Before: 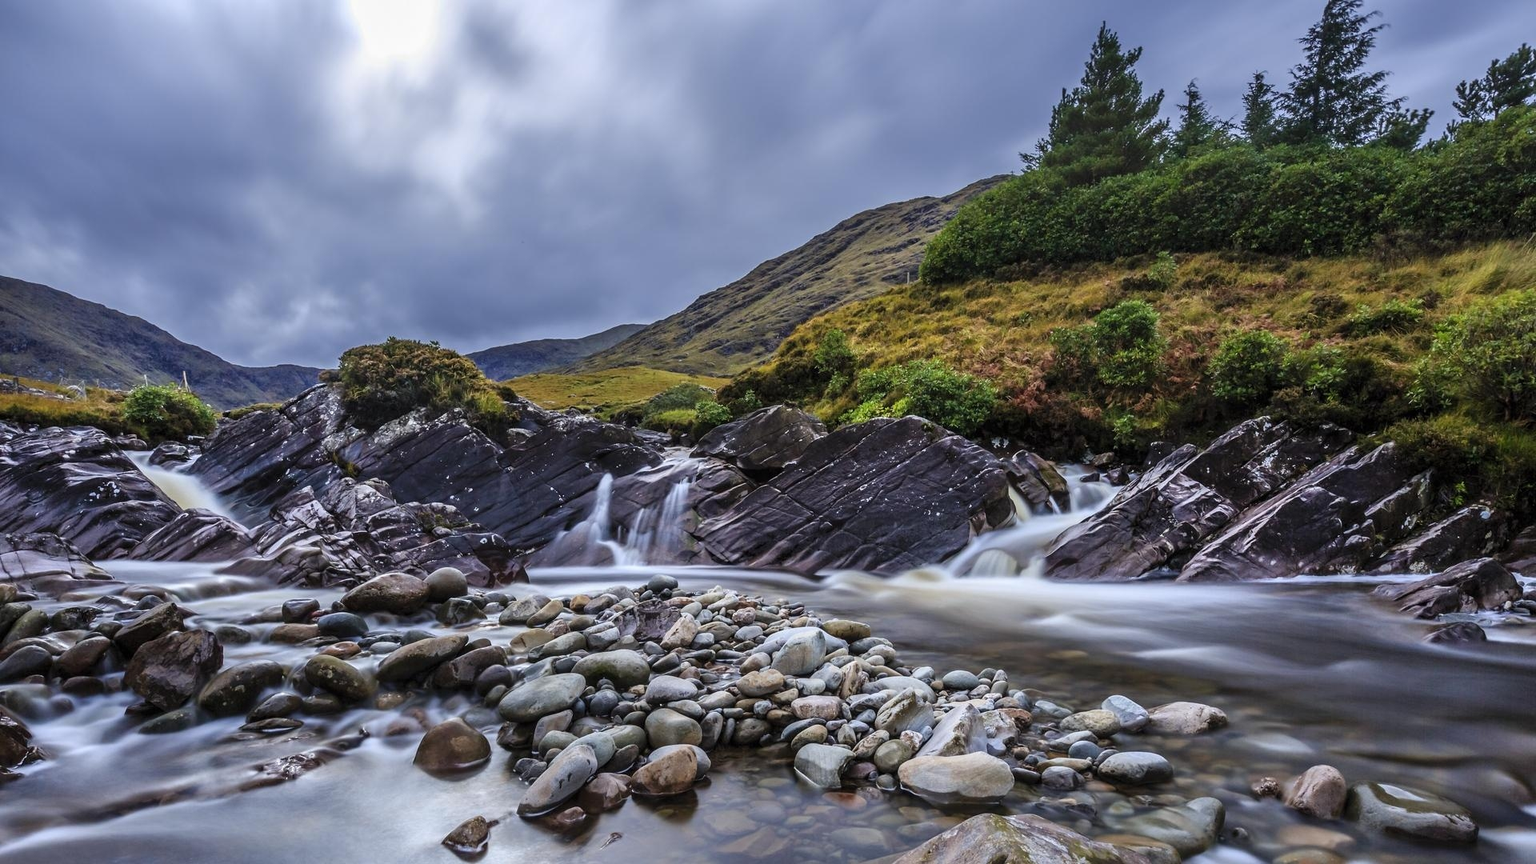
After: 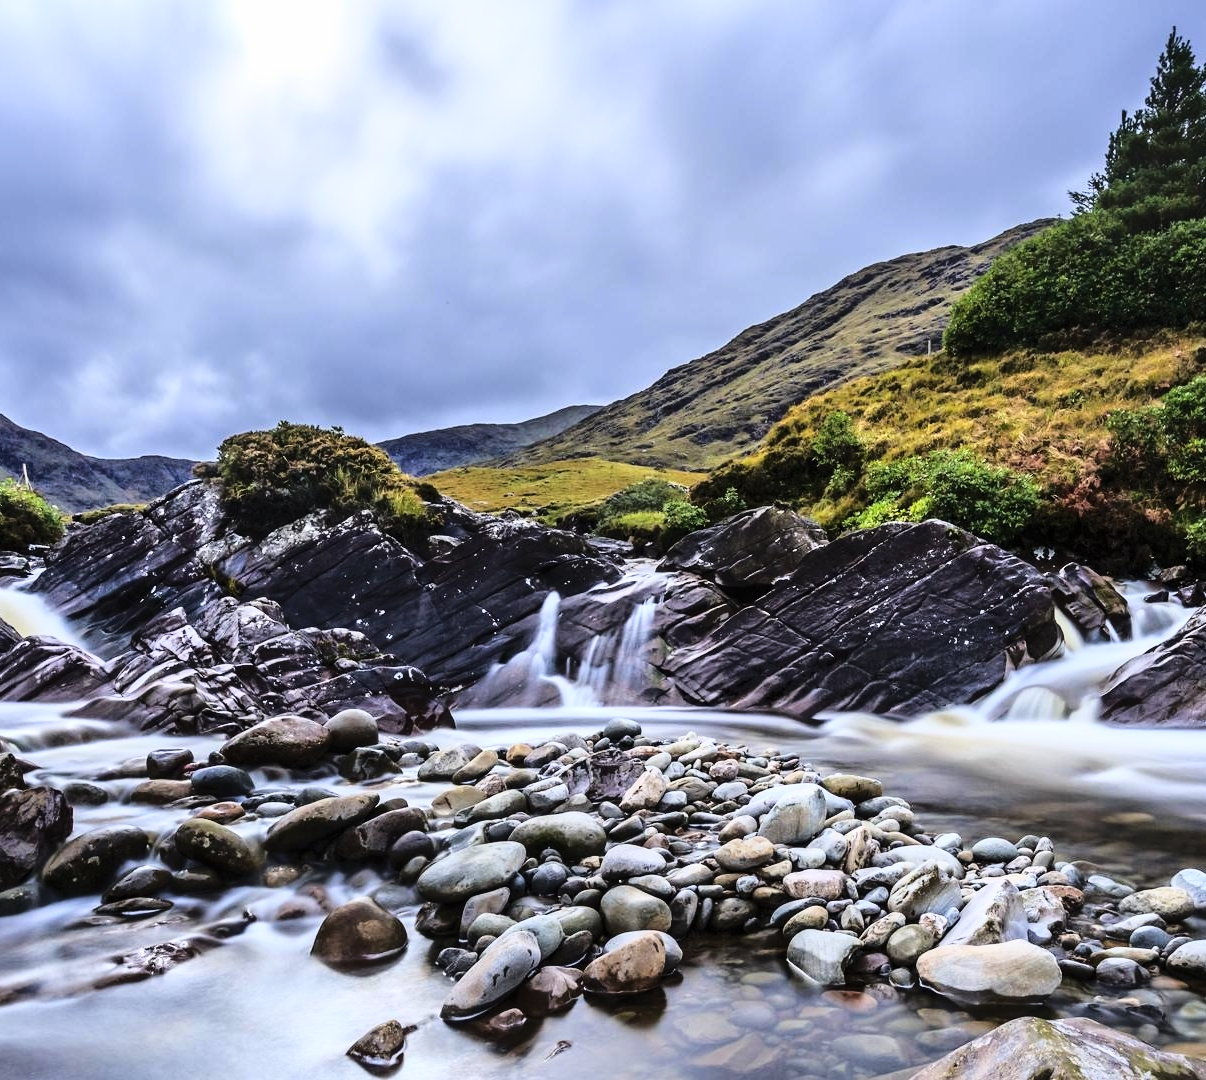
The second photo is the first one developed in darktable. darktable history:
crop: left 10.74%, right 26.438%
base curve: curves: ch0 [(0, 0) (0.04, 0.03) (0.133, 0.232) (0.448, 0.748) (0.843, 0.968) (1, 1)]
